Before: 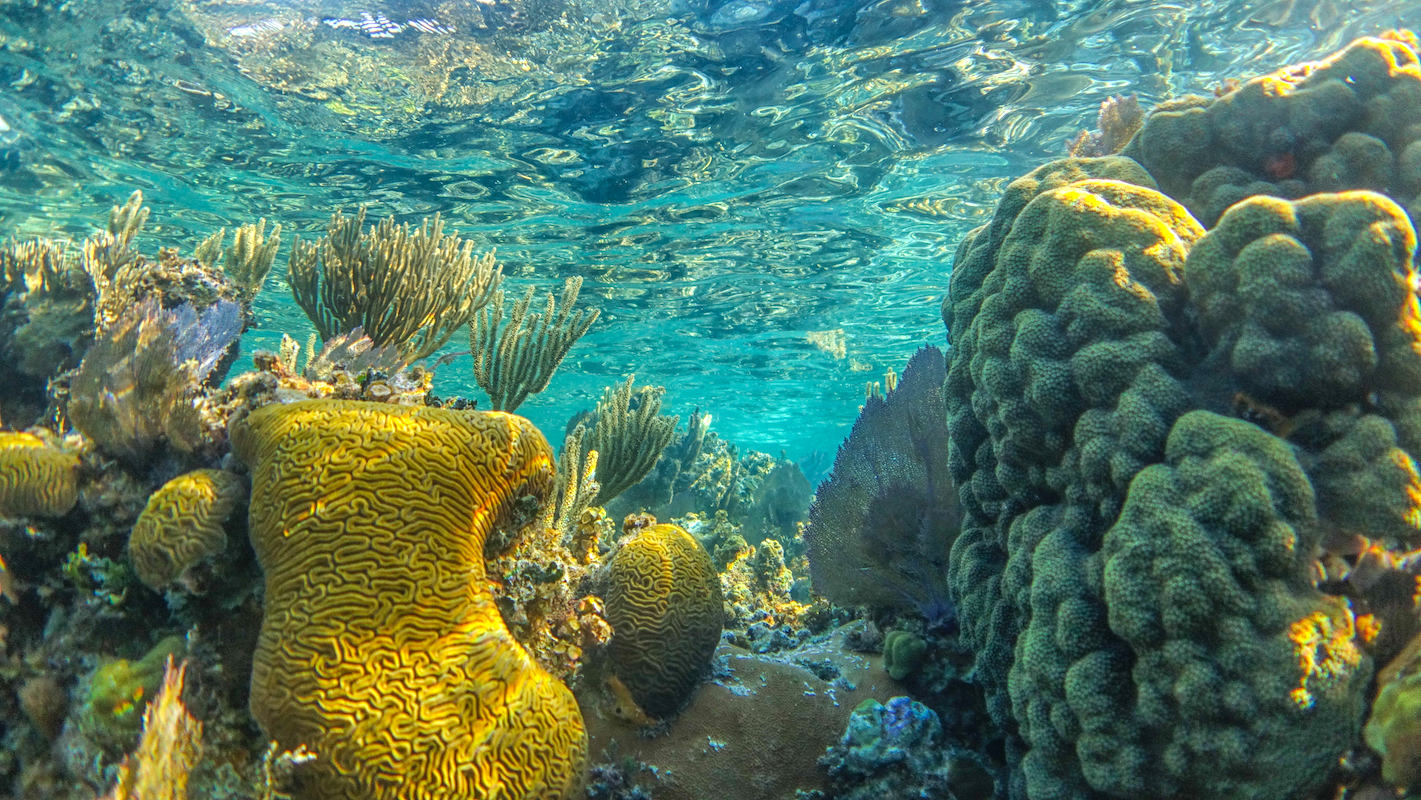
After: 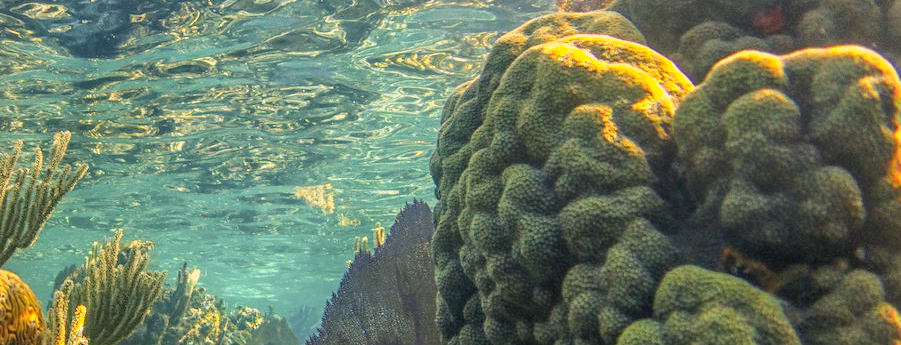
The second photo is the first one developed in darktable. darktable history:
crop: left 36.069%, top 18.216%, right 0.51%, bottom 38.547%
color correction: highlights a* 21.68, highlights b* 22.32
vignetting: fall-off start 91.65%, unbound false
